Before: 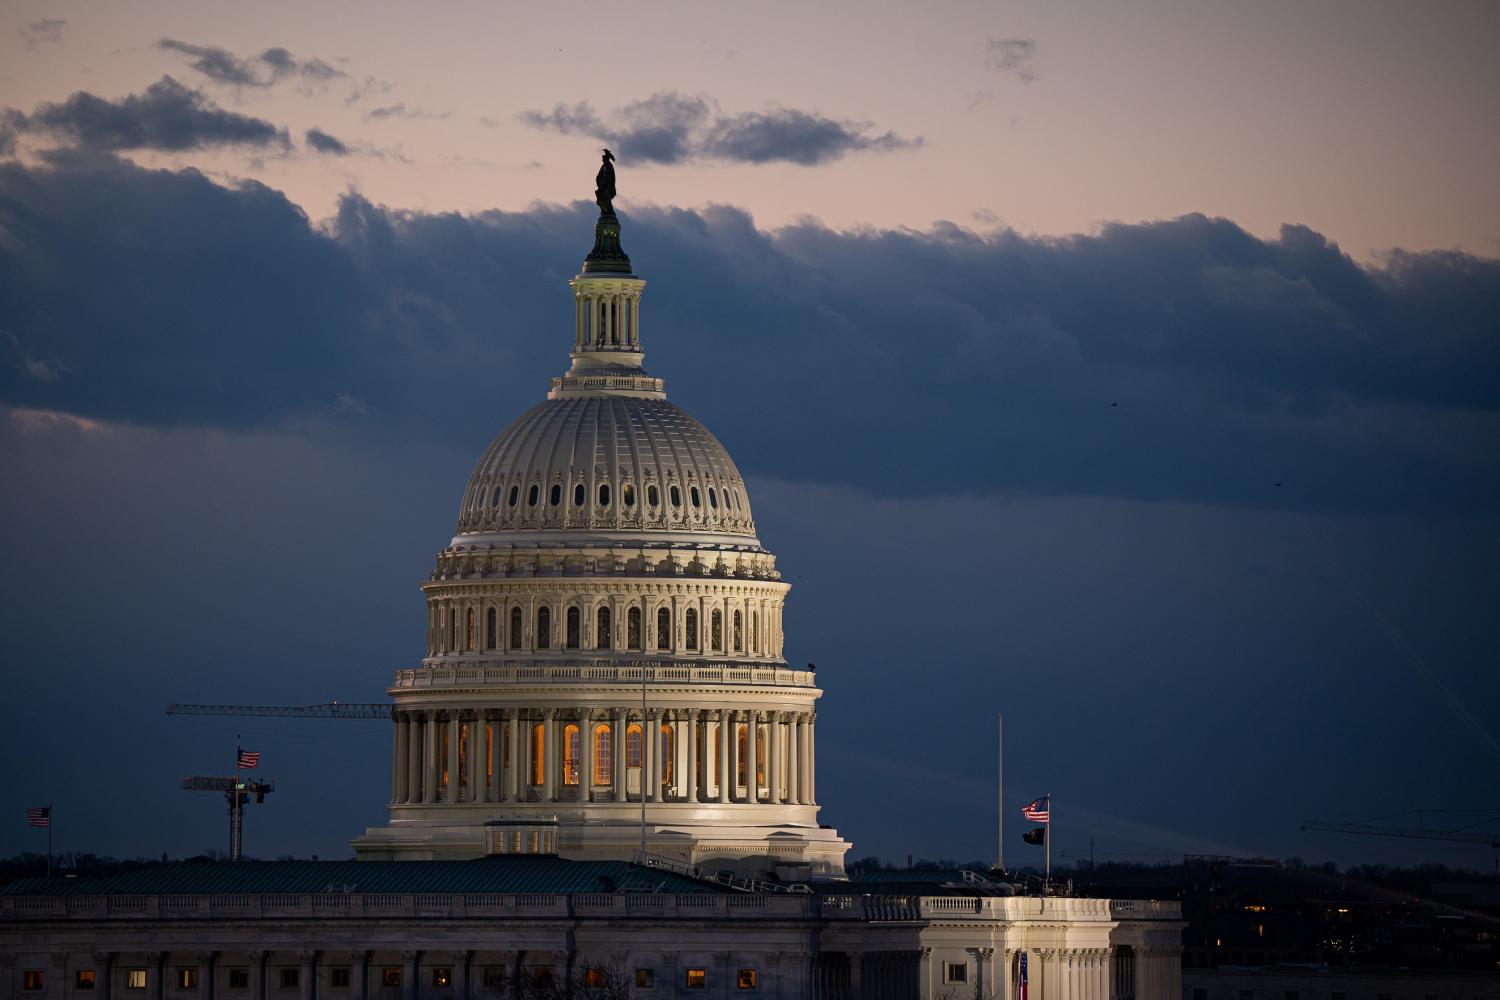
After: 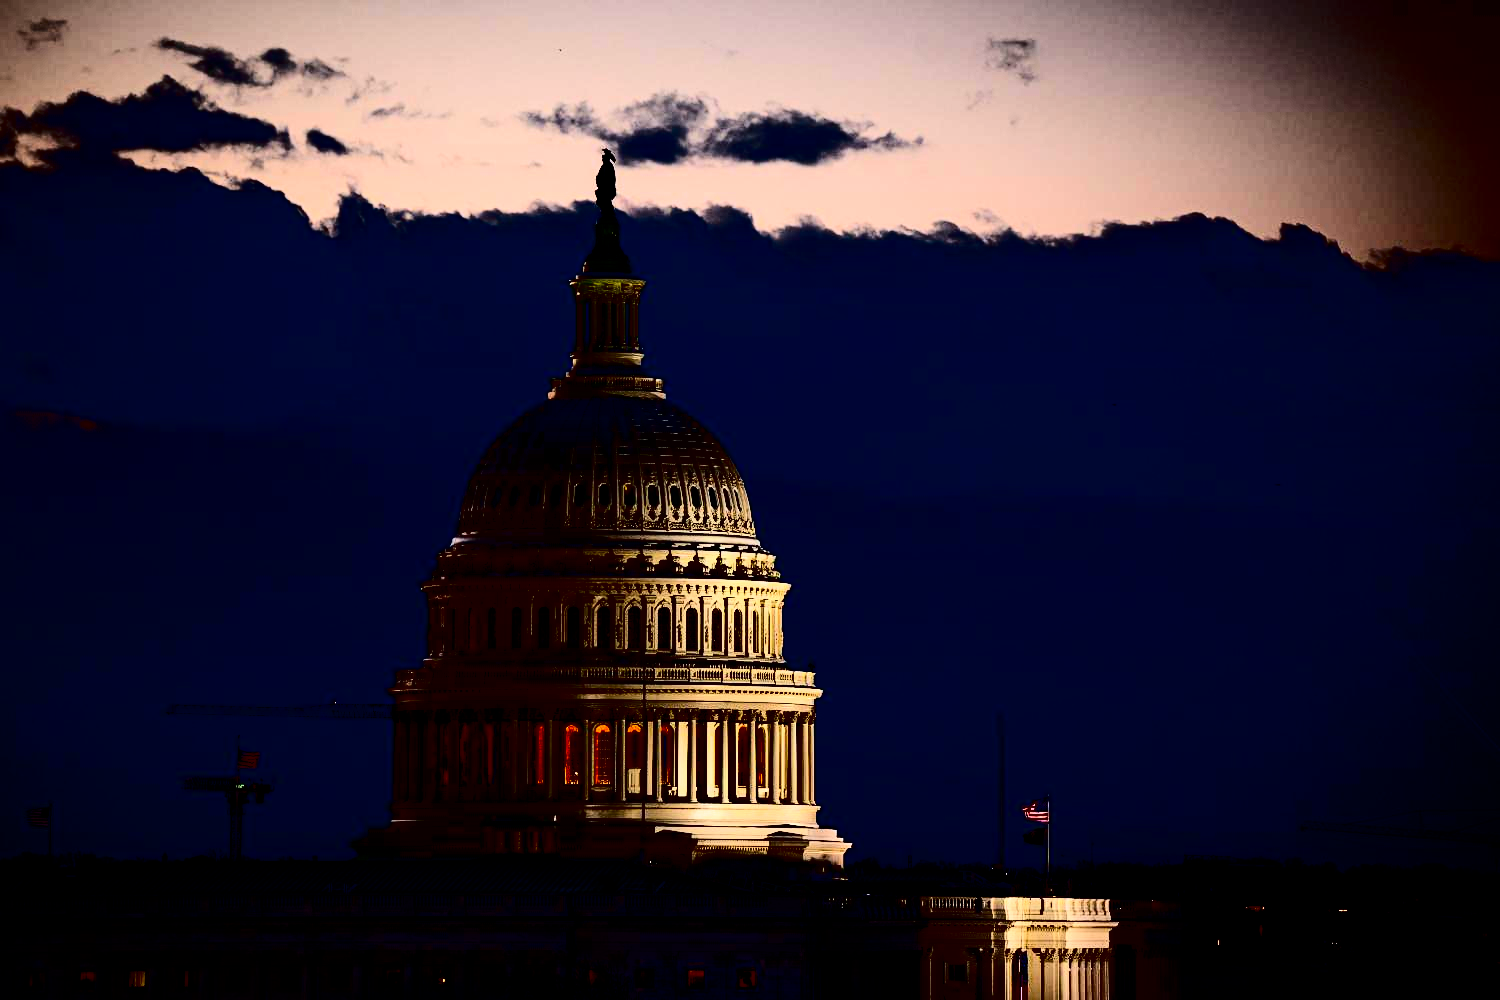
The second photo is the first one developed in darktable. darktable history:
contrast brightness saturation: contrast 0.78, brightness -0.992, saturation 0.995
filmic rgb: black relative exposure -8.72 EV, white relative exposure 2.69 EV, target black luminance 0%, target white luminance 99.972%, hardness 6.26, latitude 74.74%, contrast 1.319, highlights saturation mix -4.5%
